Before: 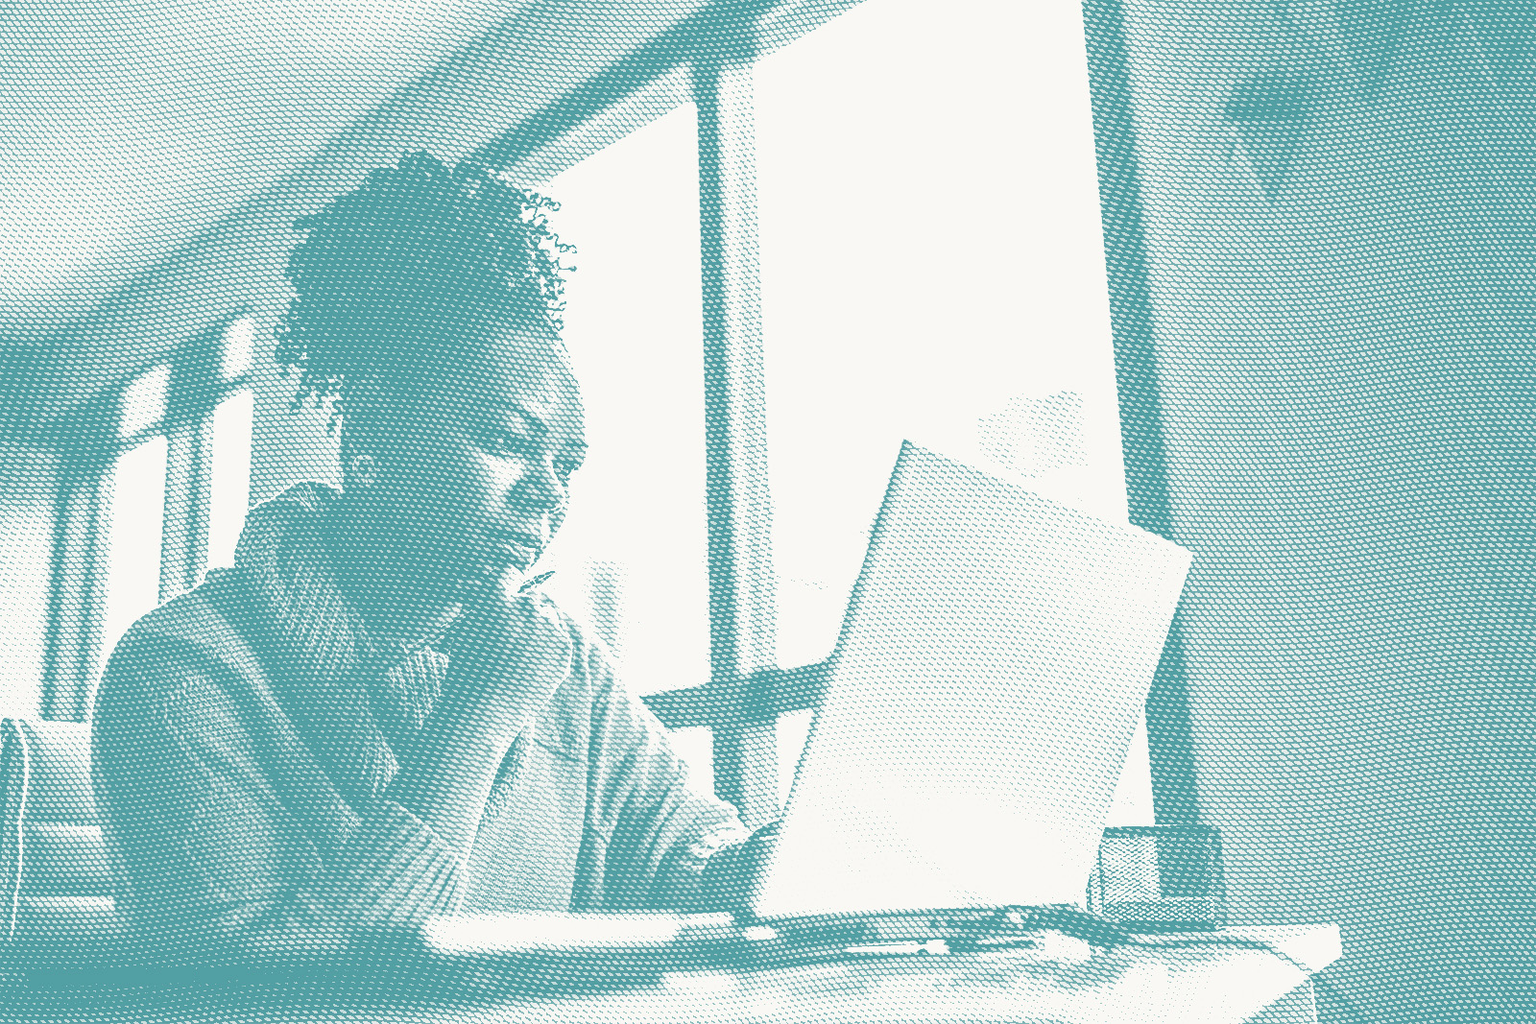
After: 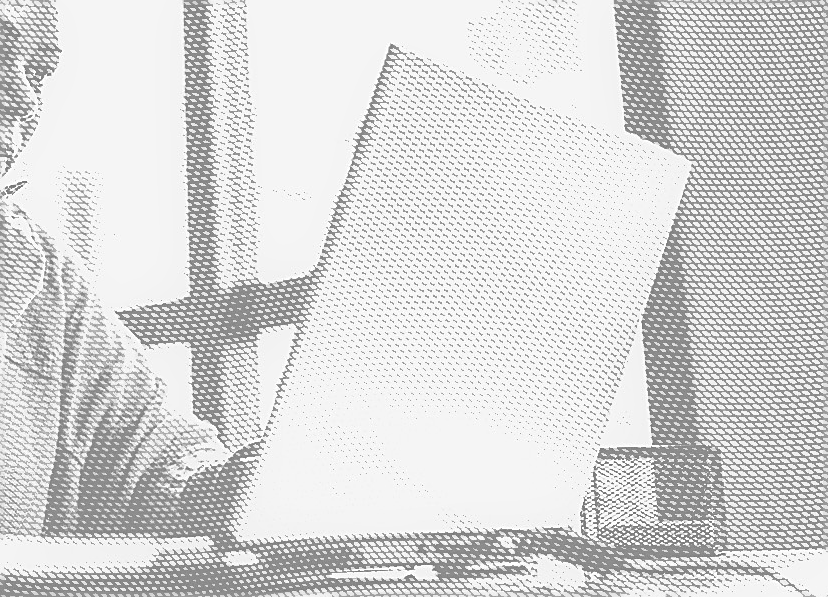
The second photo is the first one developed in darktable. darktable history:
monochrome: a 16.06, b 15.48, size 1
tone equalizer: on, module defaults
crop: left 34.479%, top 38.822%, right 13.718%, bottom 5.172%
sharpen: on, module defaults
